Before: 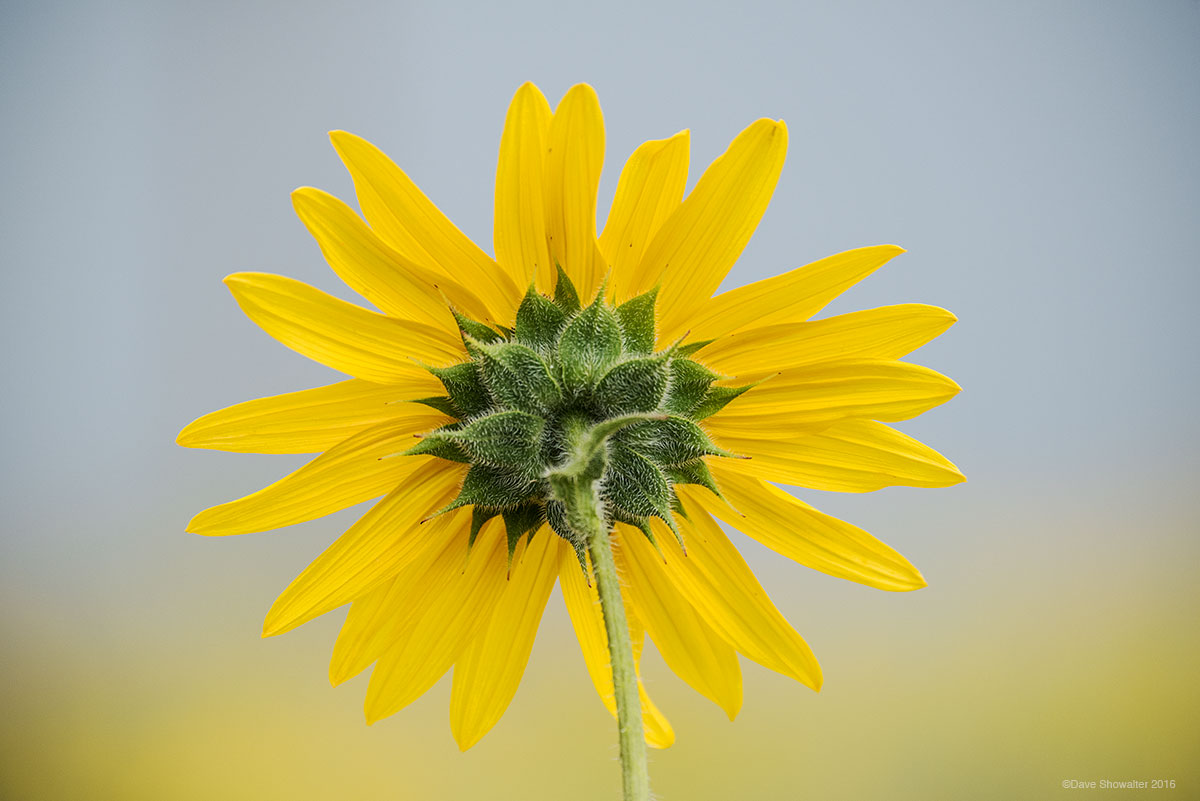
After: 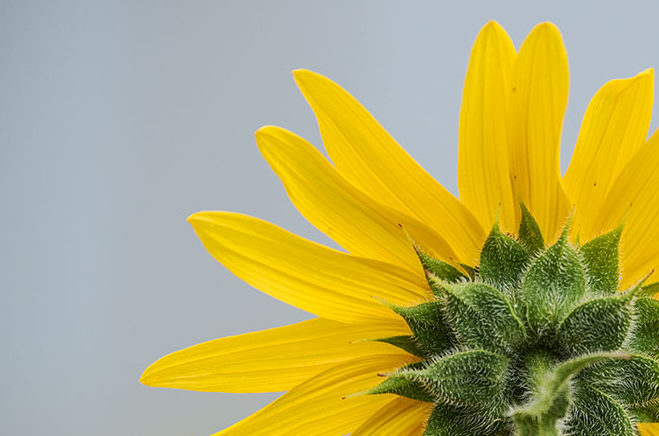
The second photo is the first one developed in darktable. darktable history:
crop and rotate: left 3.065%, top 7.706%, right 41.959%, bottom 37.805%
